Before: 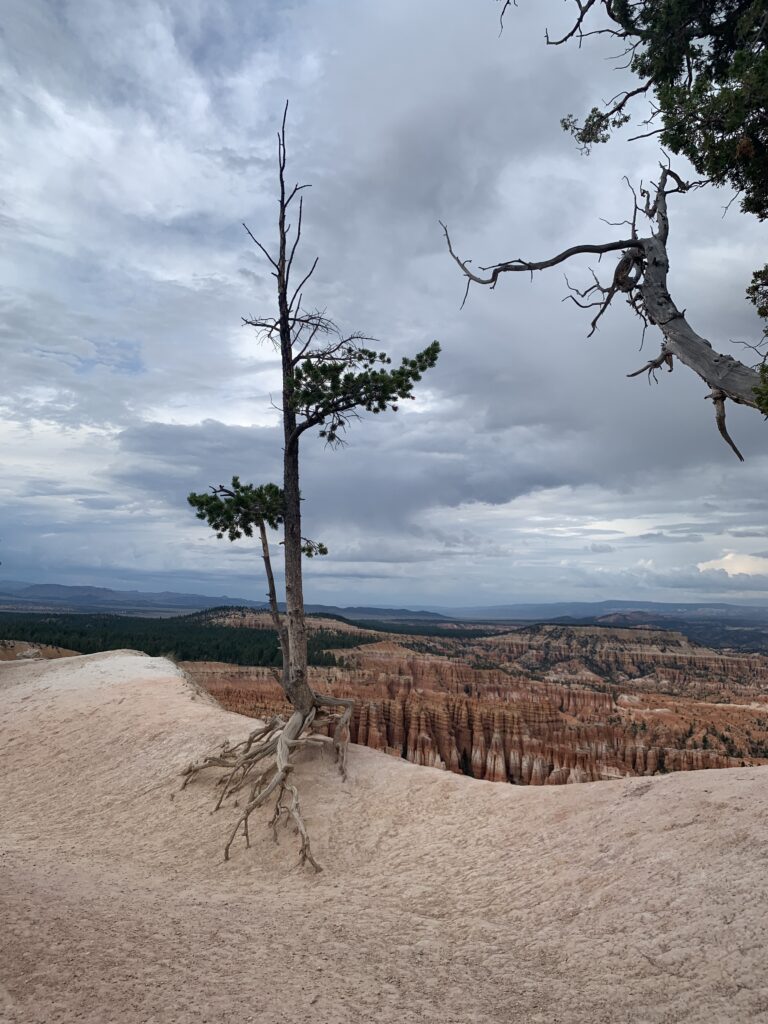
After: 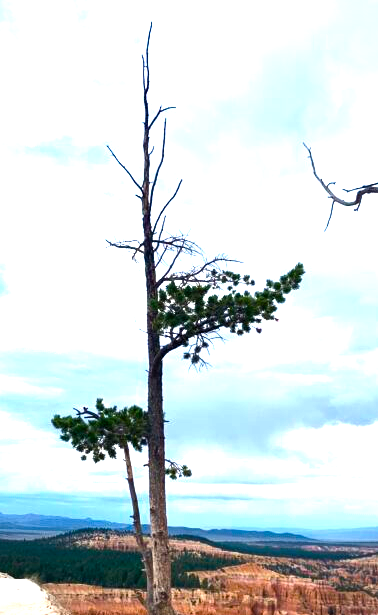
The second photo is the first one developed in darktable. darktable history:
crop: left 17.835%, top 7.675%, right 32.881%, bottom 32.213%
exposure: black level correction 0, exposure 1.2 EV, compensate exposure bias true, compensate highlight preservation false
vignetting: fall-off start 92.6%, brightness -0.52, saturation -0.51, center (-0.012, 0)
color balance rgb: linear chroma grading › global chroma 9%, perceptual saturation grading › global saturation 36%, perceptual saturation grading › shadows 35%, perceptual brilliance grading › global brilliance 15%, perceptual brilliance grading › shadows -35%, global vibrance 15%
